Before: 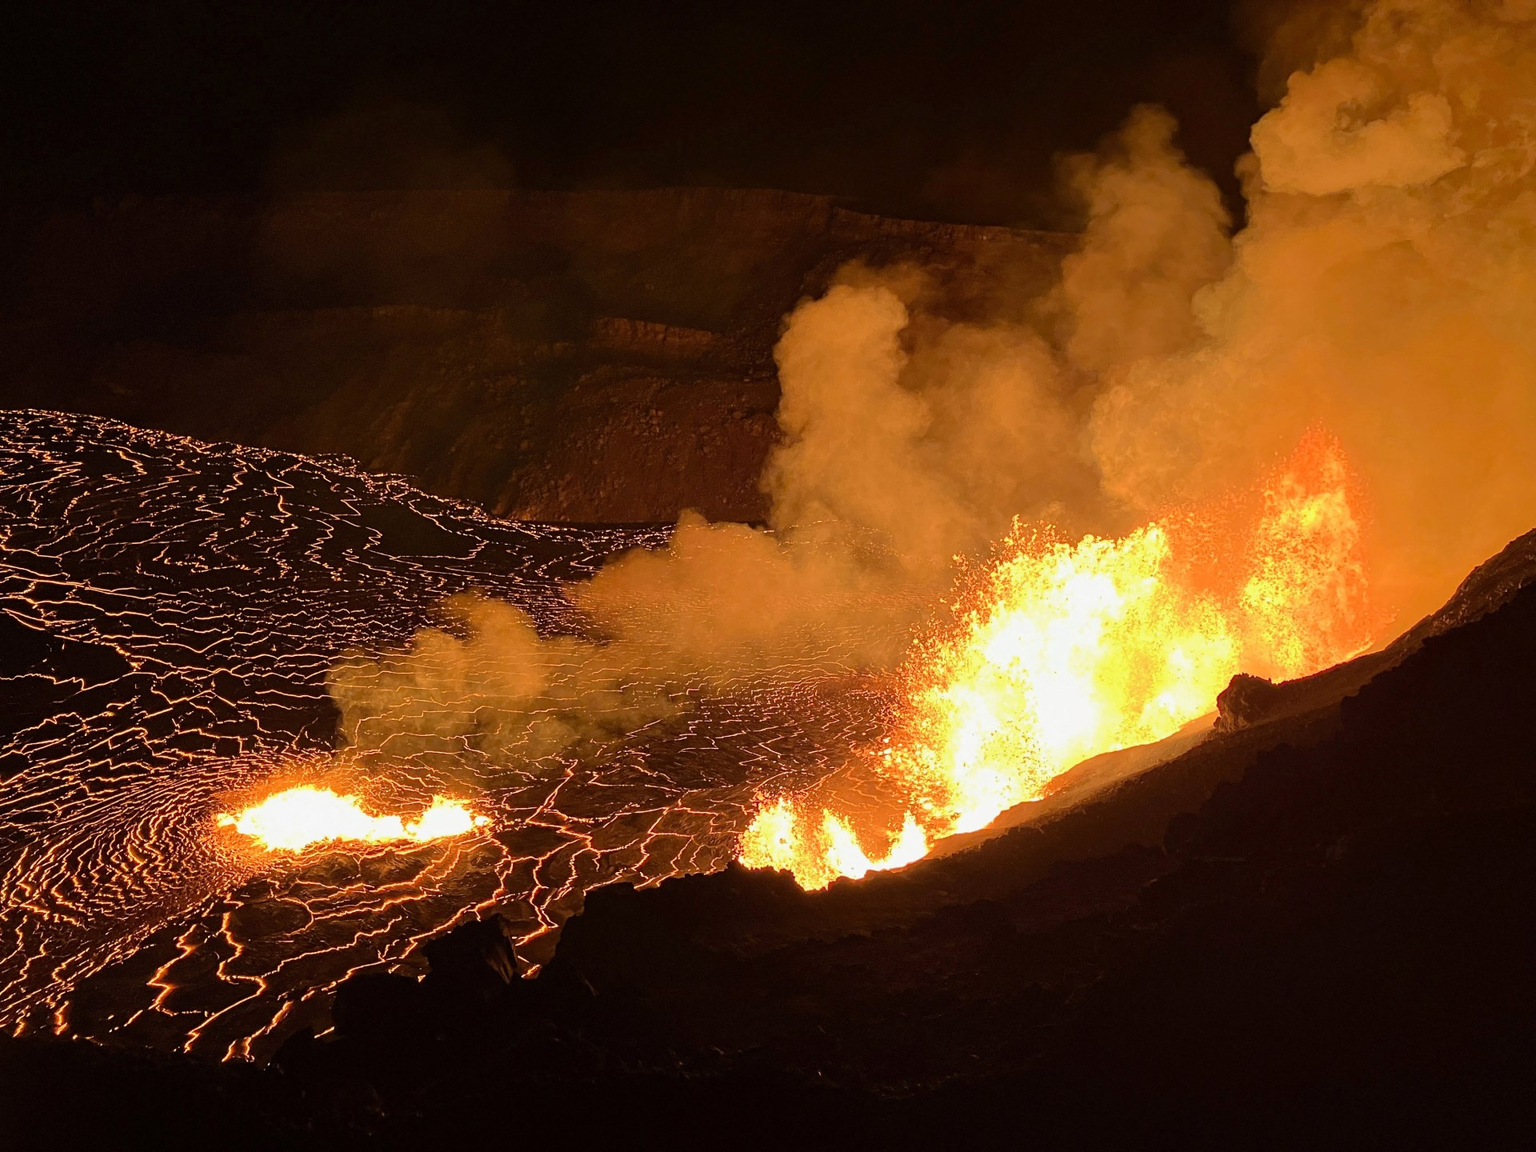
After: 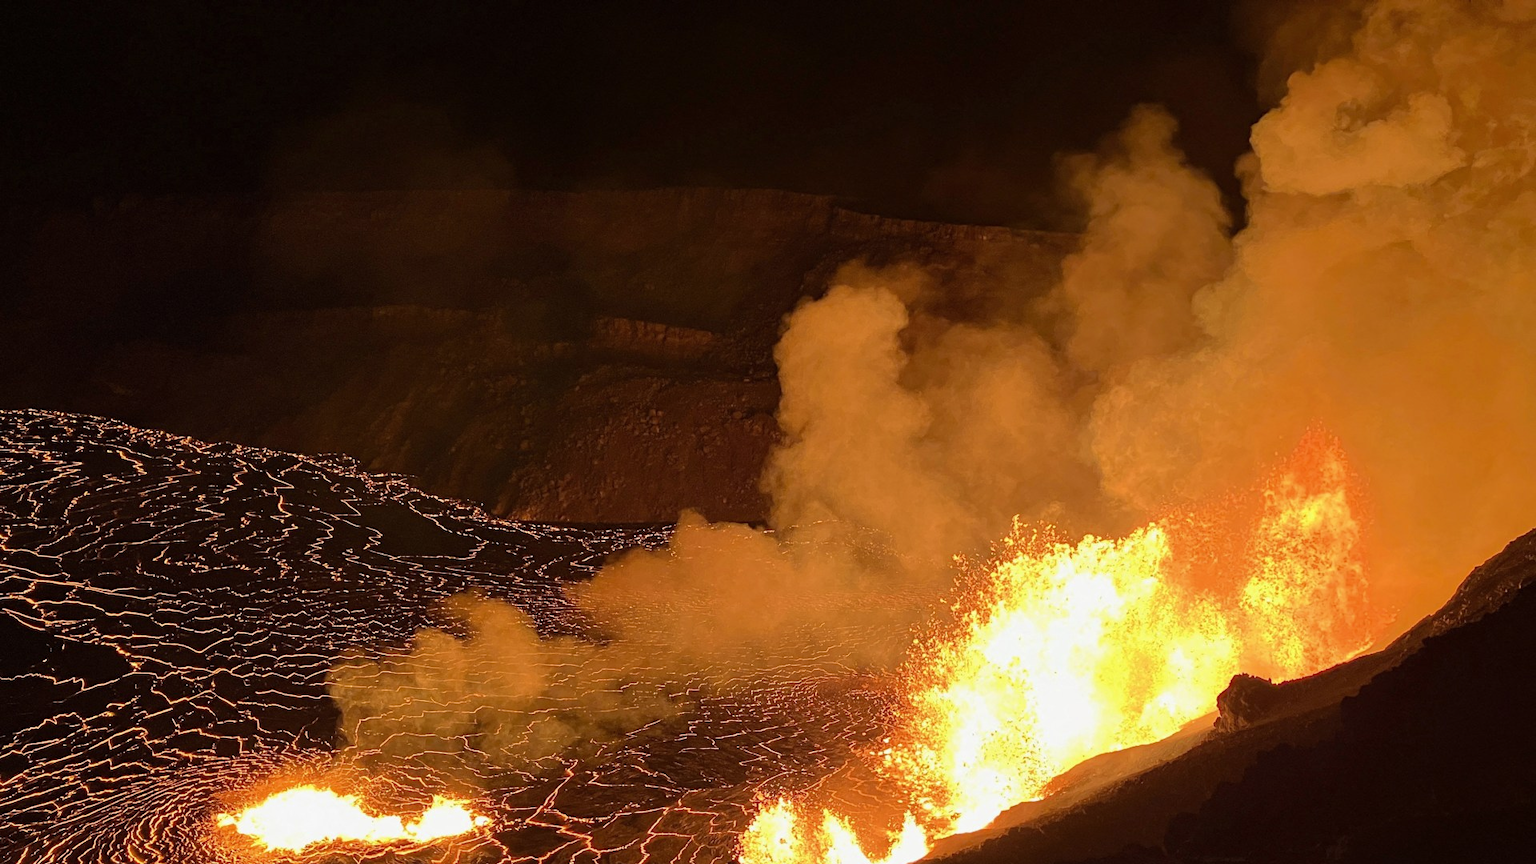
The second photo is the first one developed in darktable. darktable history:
crop: bottom 24.967%
color zones: curves: ch0 [(0.068, 0.464) (0.25, 0.5) (0.48, 0.508) (0.75, 0.536) (0.886, 0.476) (0.967, 0.456)]; ch1 [(0.066, 0.456) (0.25, 0.5) (0.616, 0.508) (0.746, 0.56) (0.934, 0.444)]
exposure: compensate highlight preservation false
